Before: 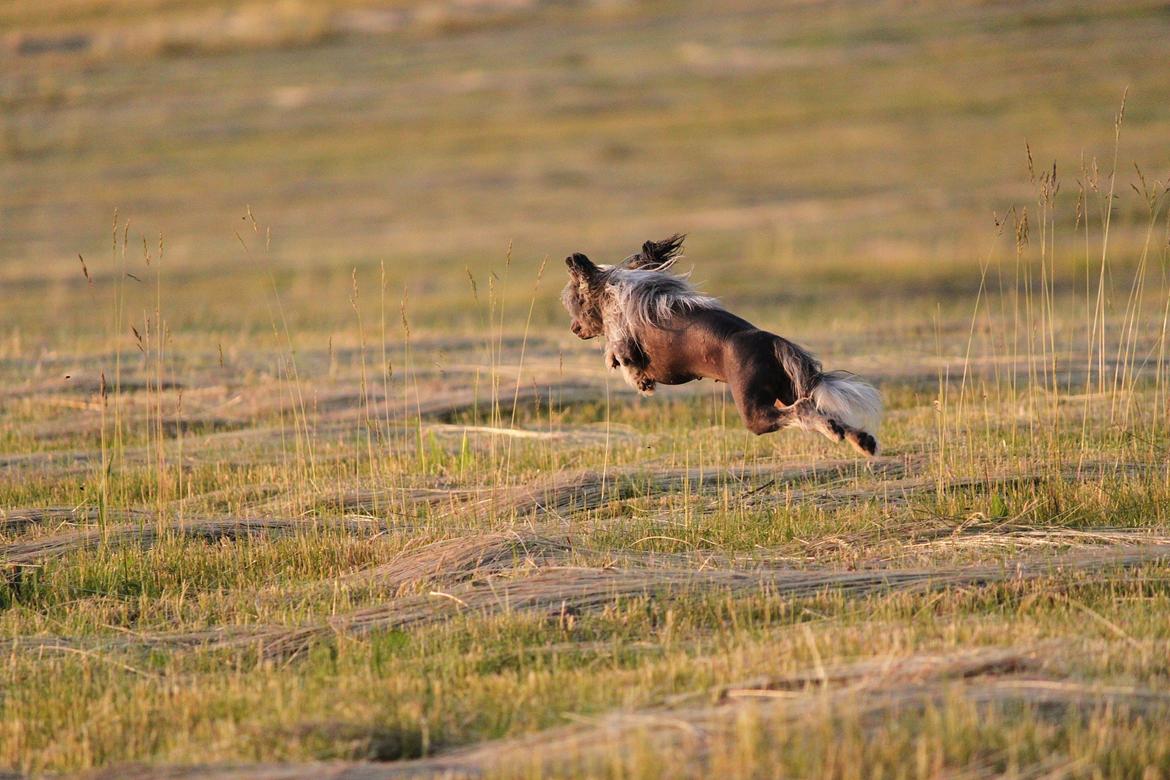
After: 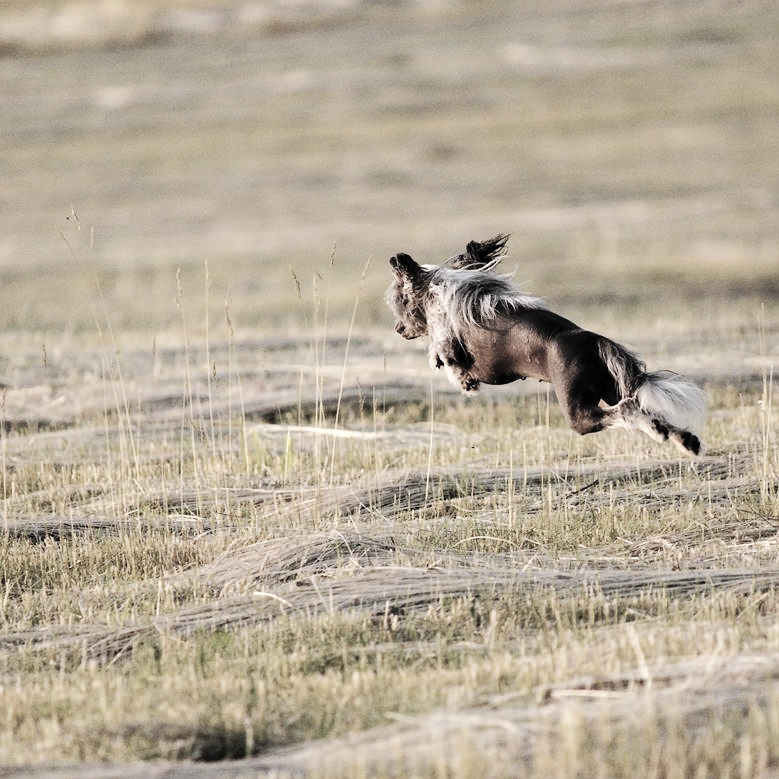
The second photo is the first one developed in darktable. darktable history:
crop and rotate: left 15.055%, right 18.278%
exposure: black level correction -0.005, exposure 0.054 EV, compensate highlight preservation false
base curve: curves: ch0 [(0, 0) (0.036, 0.025) (0.121, 0.166) (0.206, 0.329) (0.605, 0.79) (1, 1)], preserve colors none
levels: mode automatic, black 0.023%, white 99.97%, levels [0.062, 0.494, 0.925]
color zones: curves: ch1 [(0.238, 0.163) (0.476, 0.2) (0.733, 0.322) (0.848, 0.134)]
